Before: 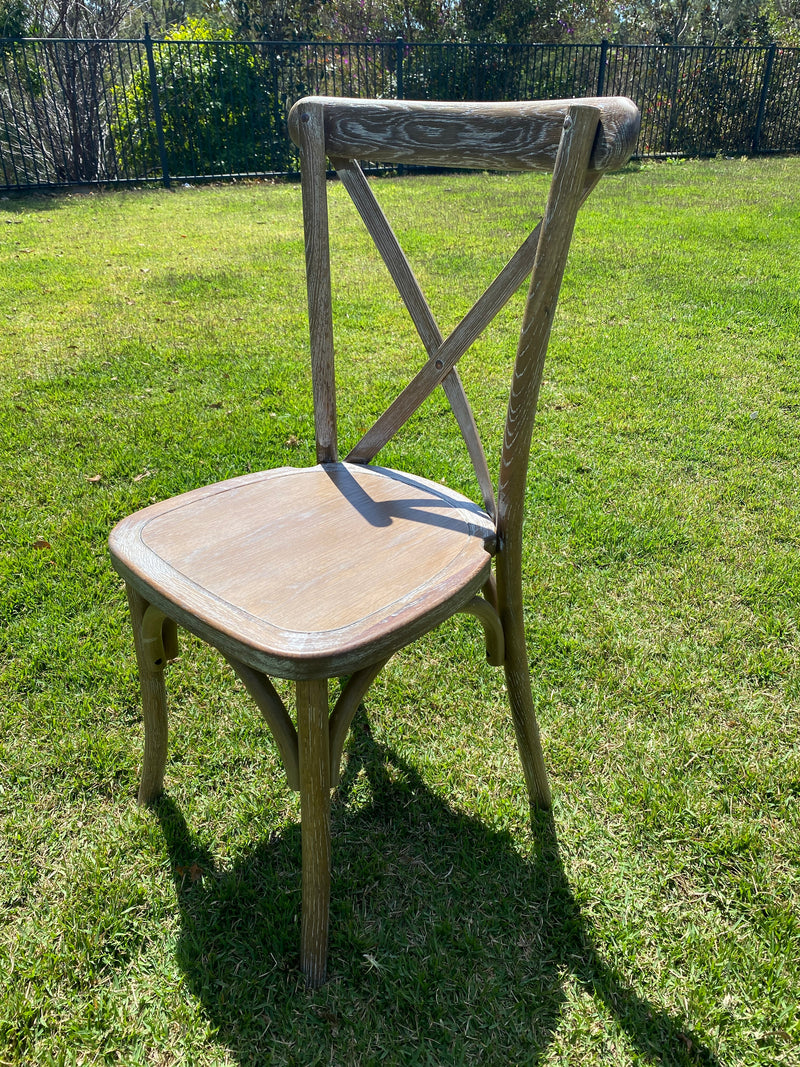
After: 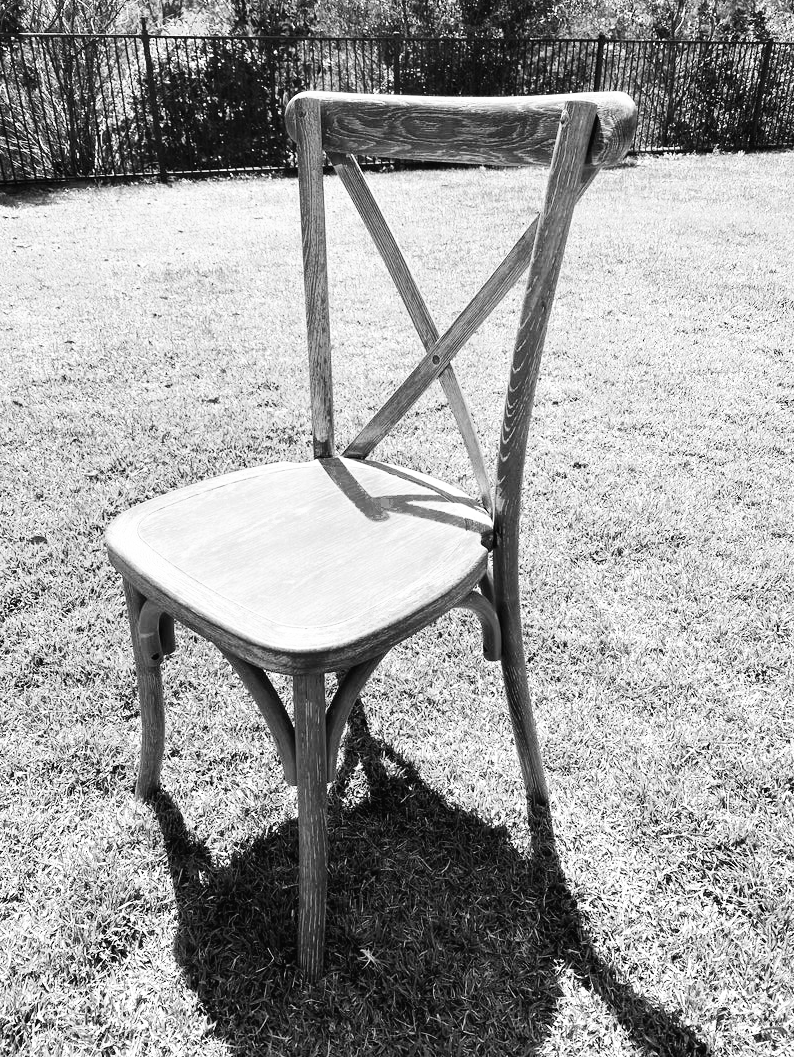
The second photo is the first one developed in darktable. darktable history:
color zones: curves: ch0 [(0.002, 0.589) (0.107, 0.484) (0.146, 0.249) (0.217, 0.352) (0.309, 0.525) (0.39, 0.404) (0.455, 0.169) (0.597, 0.055) (0.724, 0.212) (0.775, 0.691) (0.869, 0.571) (1, 0.587)]; ch1 [(0, 0) (0.143, 0) (0.286, 0) (0.429, 0) (0.571, 0) (0.714, 0) (0.857, 0)]
base curve: curves: ch0 [(0, 0.003) (0.001, 0.002) (0.006, 0.004) (0.02, 0.022) (0.048, 0.086) (0.094, 0.234) (0.162, 0.431) (0.258, 0.629) (0.385, 0.8) (0.548, 0.918) (0.751, 0.988) (1, 1)], preserve colors none
crop: left 0.434%, top 0.485%, right 0.244%, bottom 0.386%
color balance rgb: perceptual saturation grading › global saturation 35%, perceptual saturation grading › highlights -25%, perceptual saturation grading › shadows 50%
